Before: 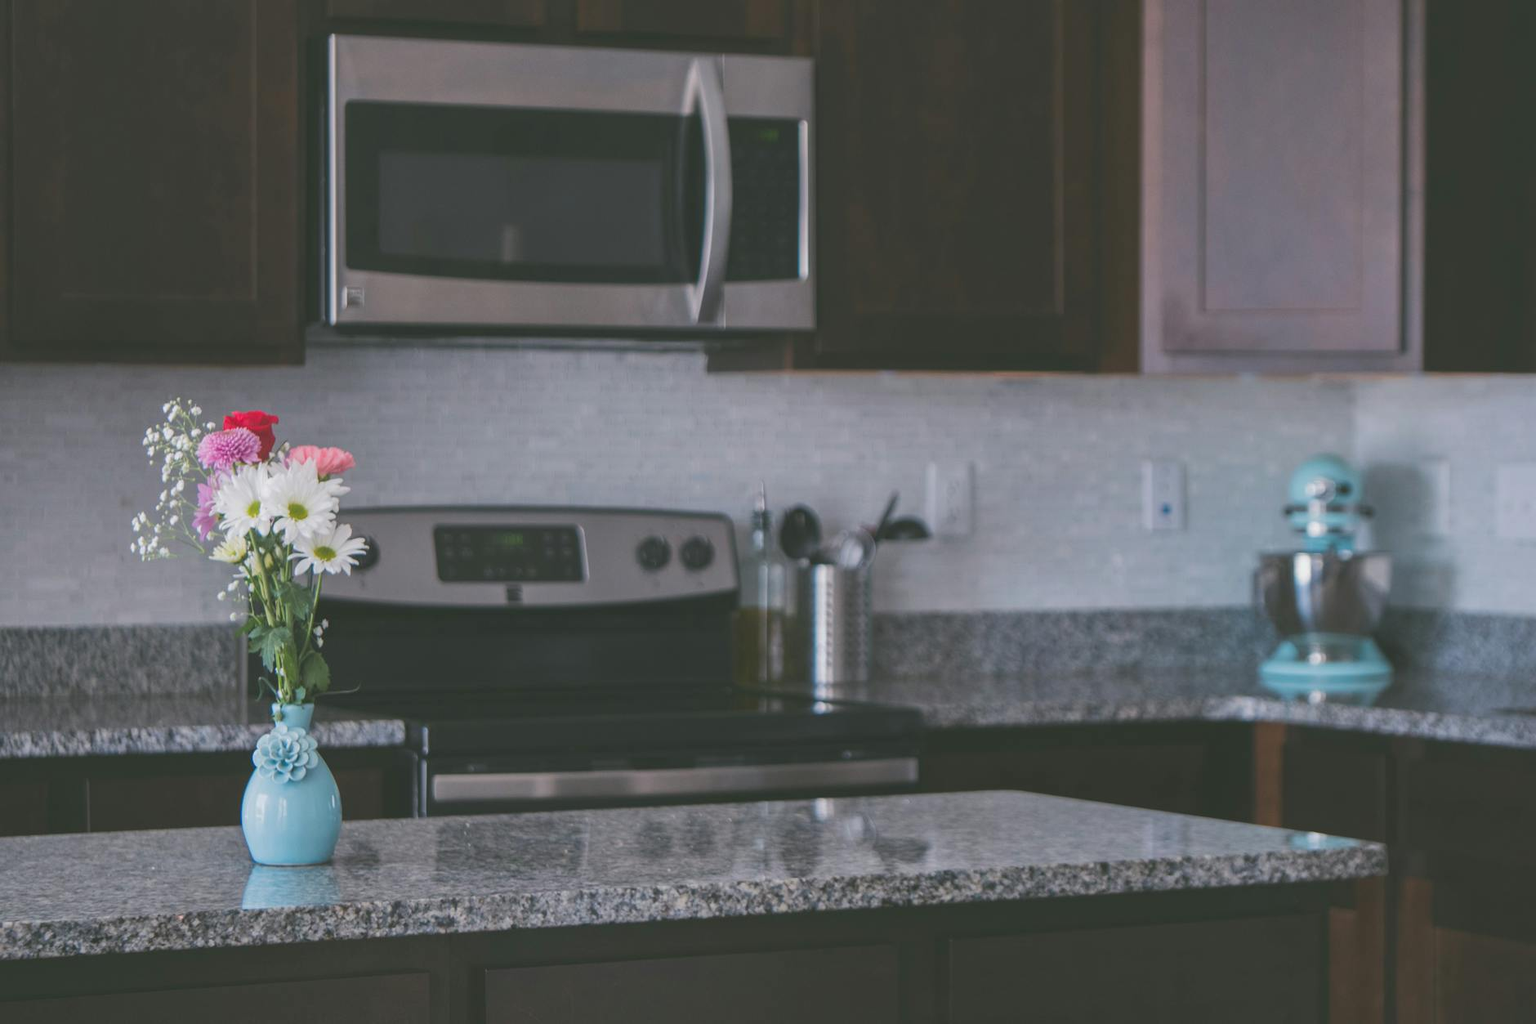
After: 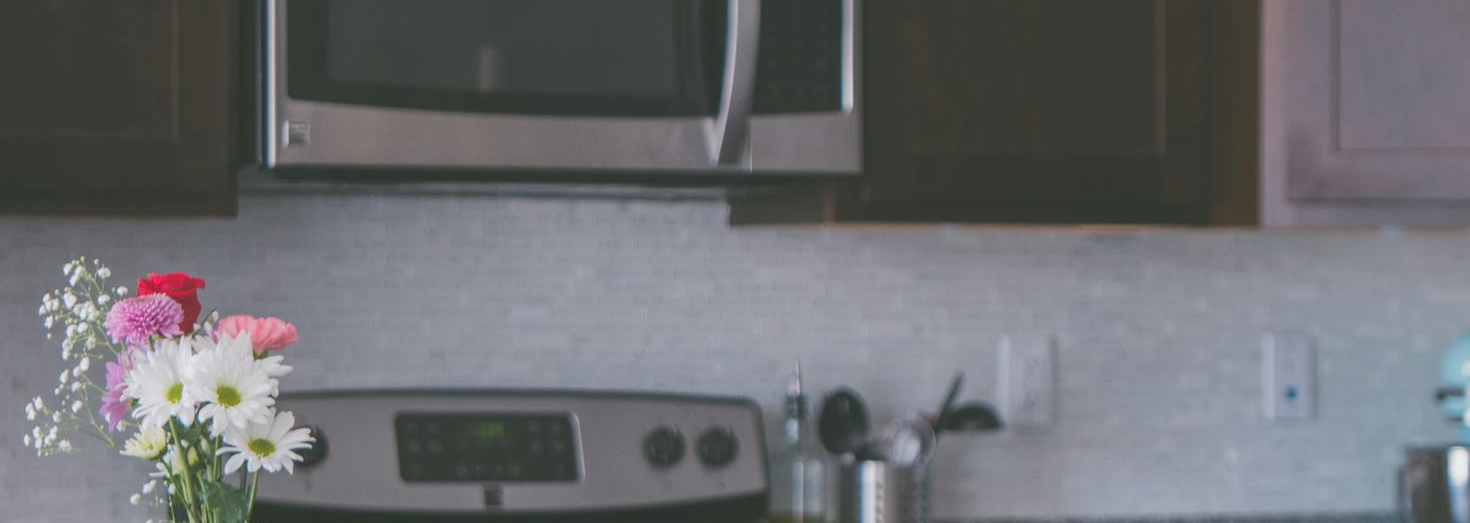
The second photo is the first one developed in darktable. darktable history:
crop: left 7.281%, top 18.391%, right 14.434%, bottom 39.827%
